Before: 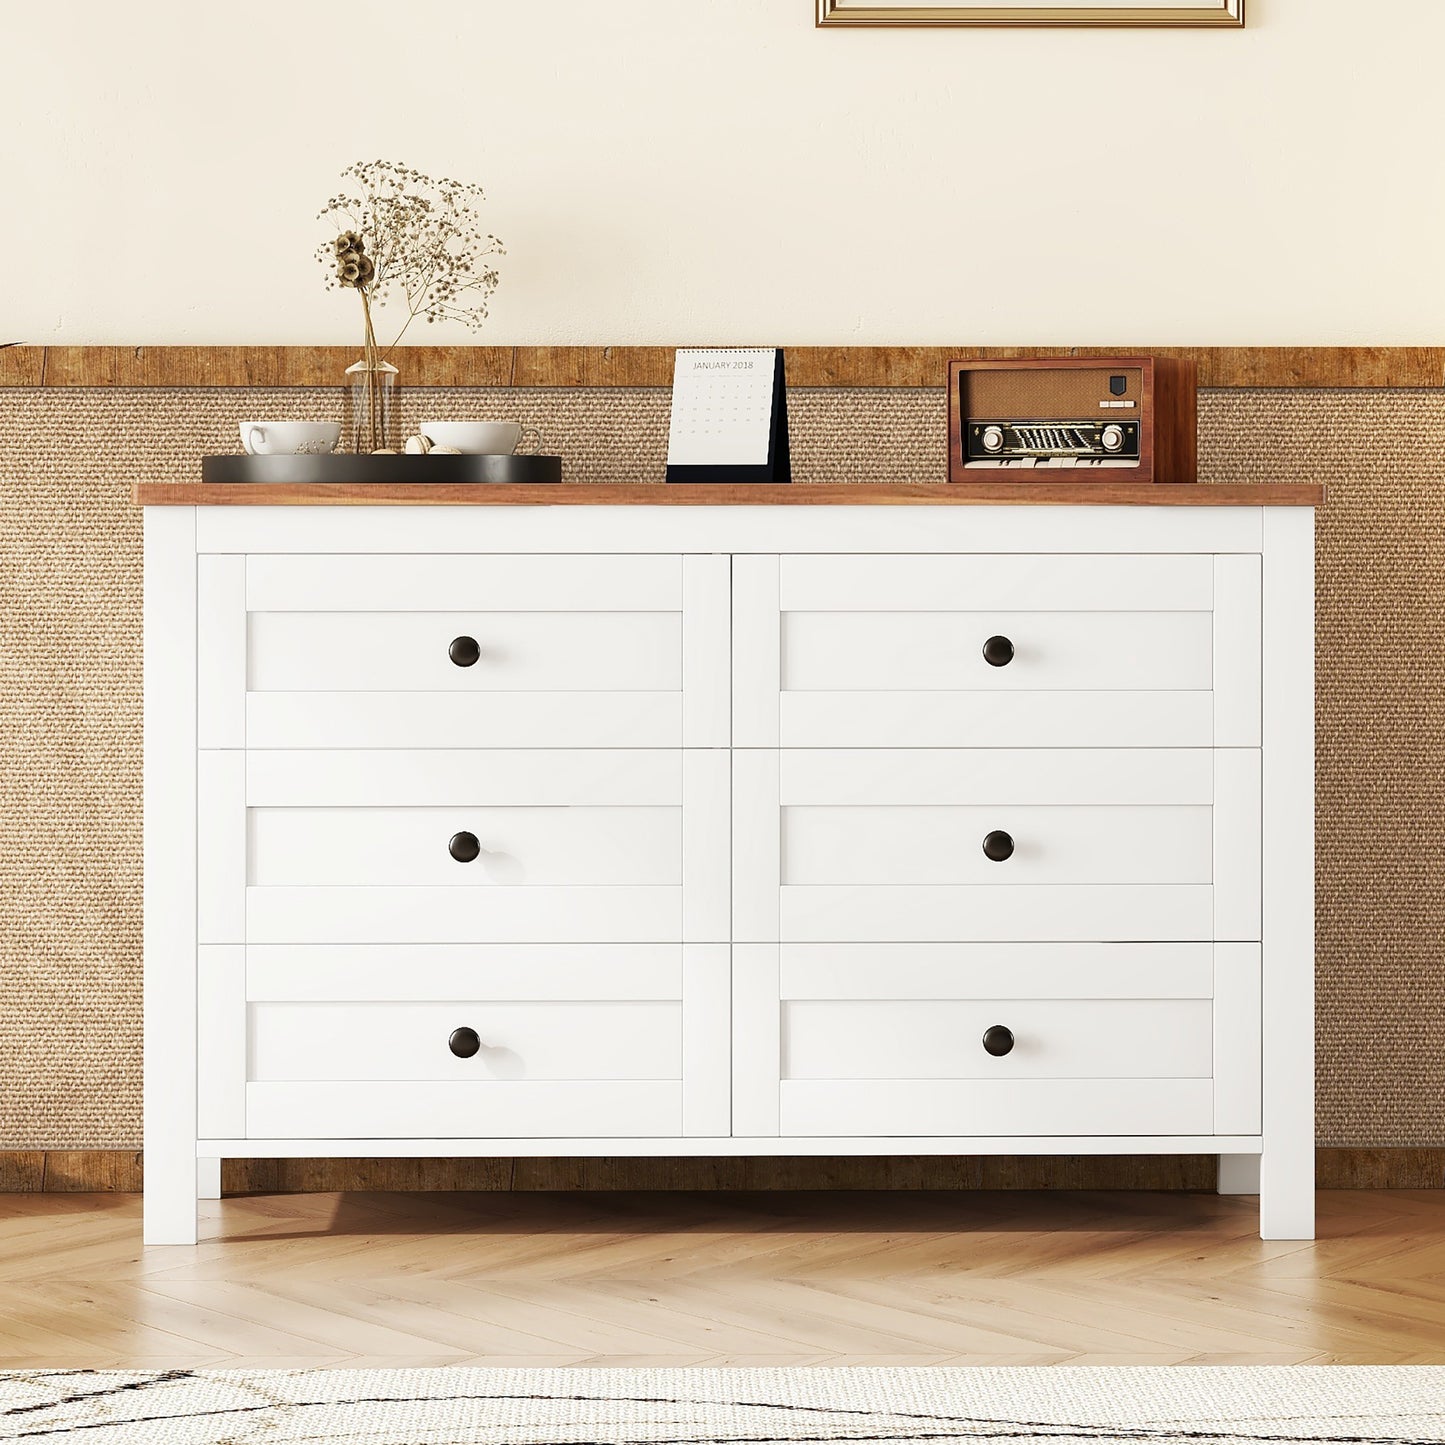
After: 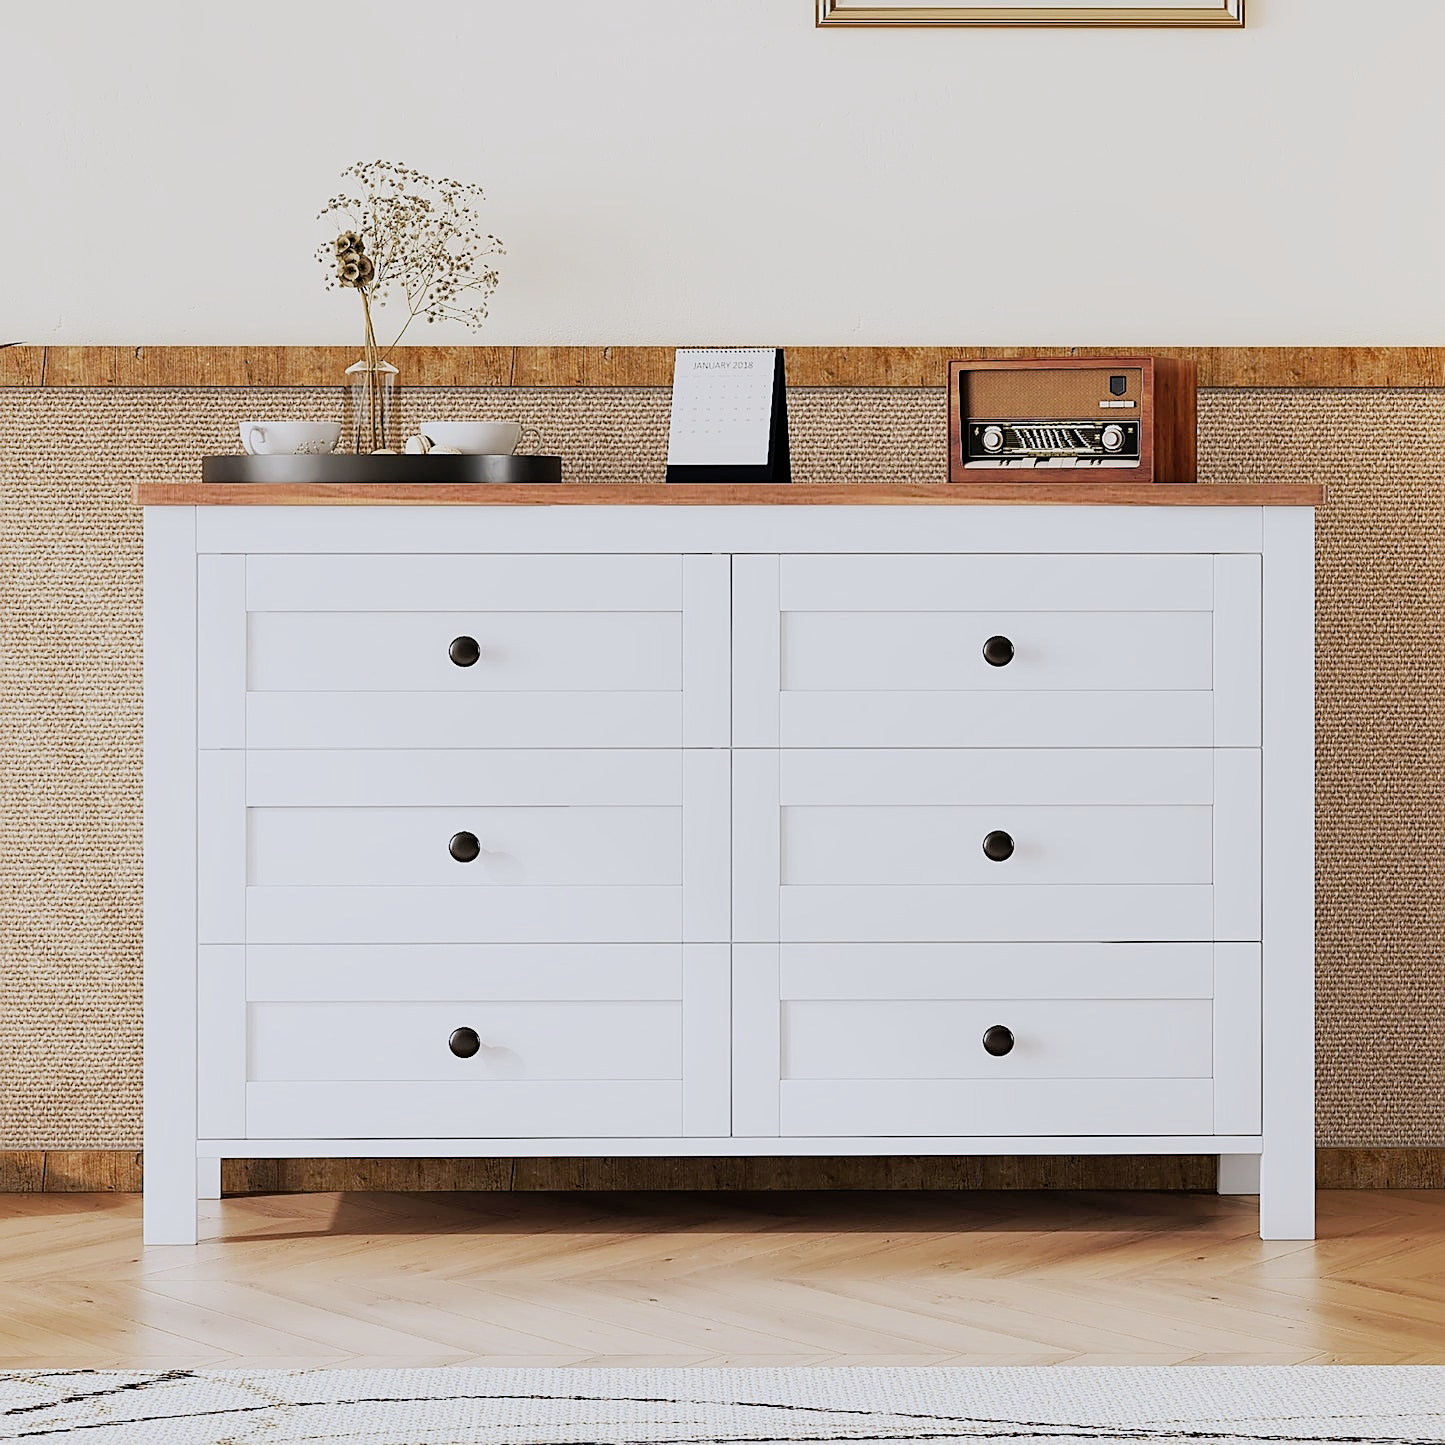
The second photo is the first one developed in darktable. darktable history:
levels: levels [0, 0.478, 1]
sharpen: on, module defaults
filmic rgb: hardness 4.17
white balance: red 0.984, blue 1.059
